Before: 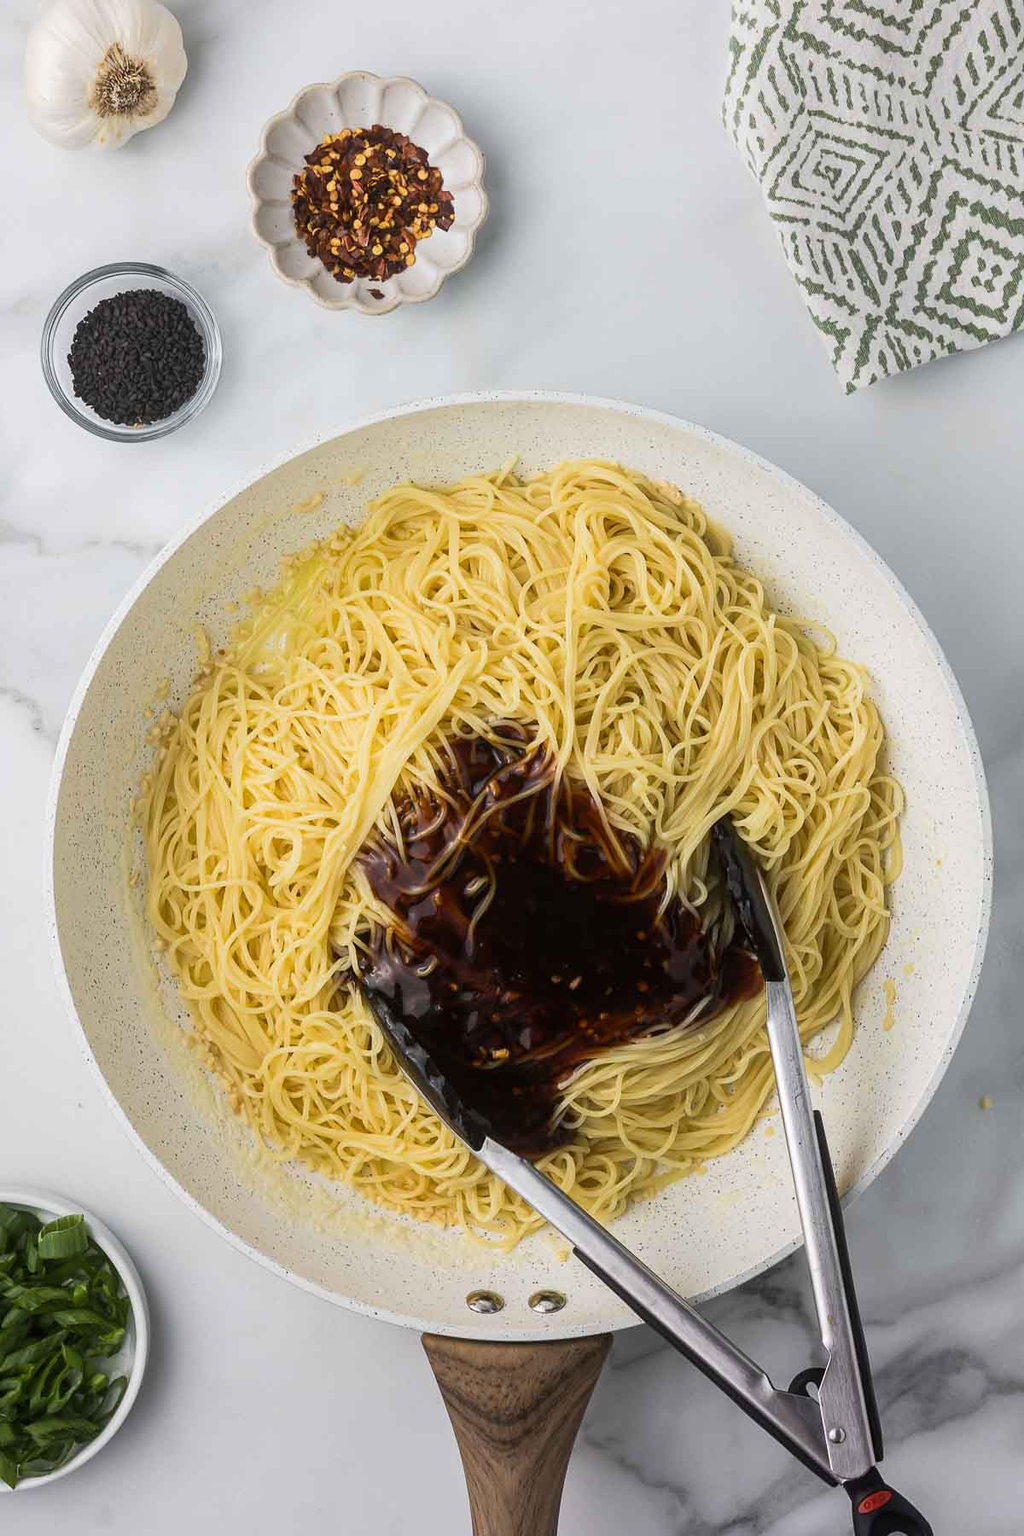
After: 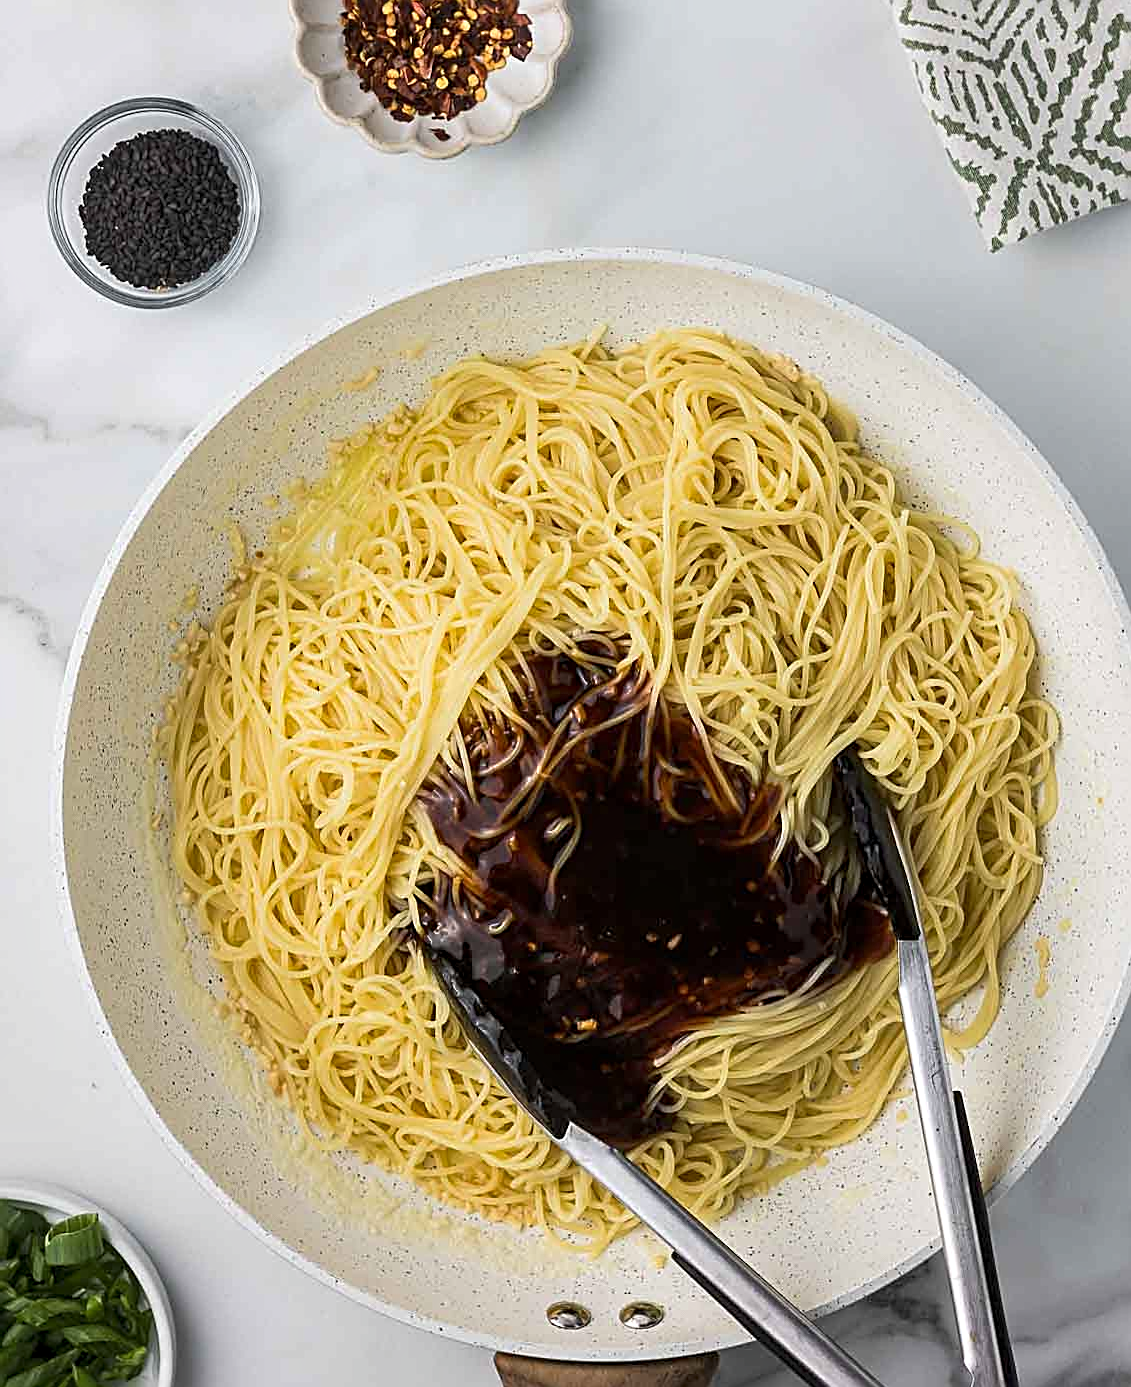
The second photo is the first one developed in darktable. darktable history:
contrast equalizer: octaves 7, y [[0.6 ×6], [0.55 ×6], [0 ×6], [0 ×6], [0 ×6]], mix 0.3
crop and rotate: angle 0.03°, top 11.643%, right 5.651%, bottom 11.189%
sharpen: radius 2.543, amount 0.636
